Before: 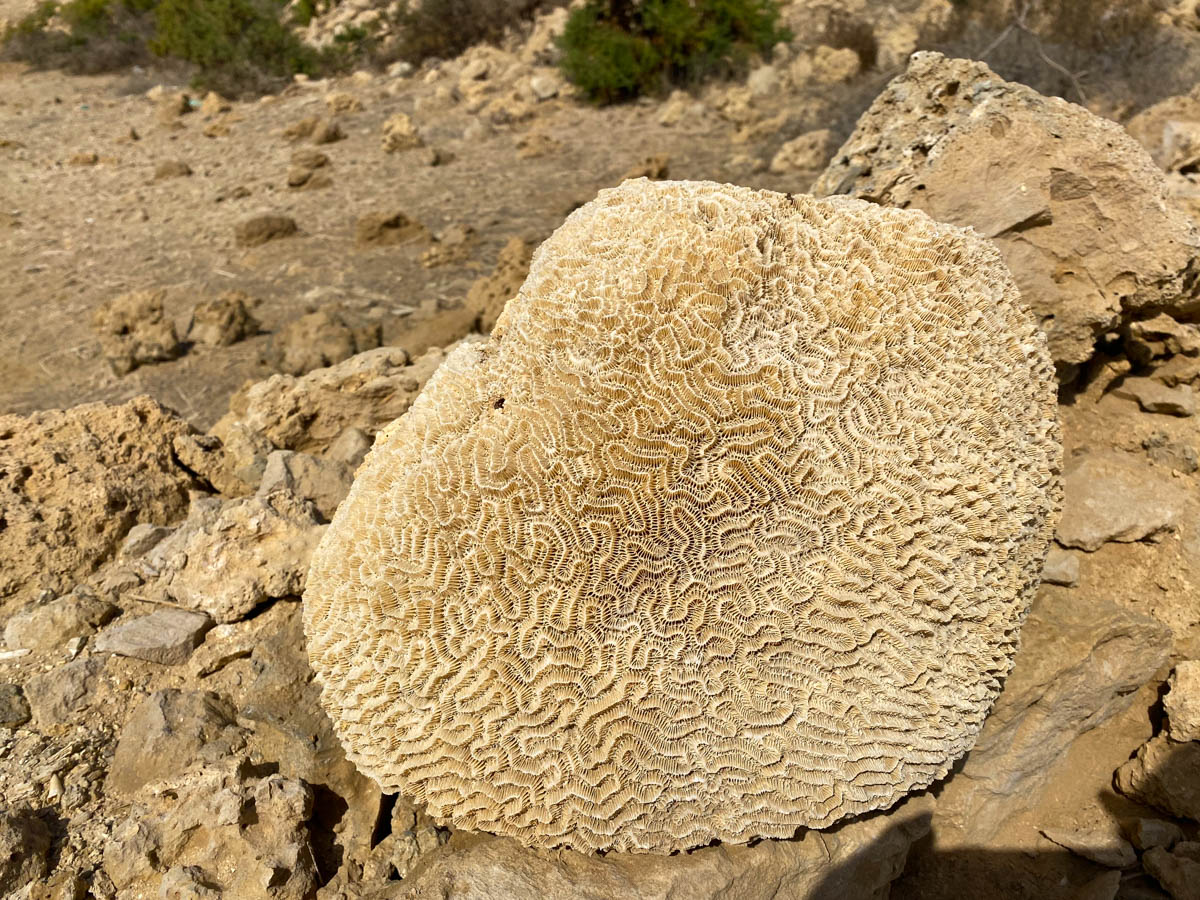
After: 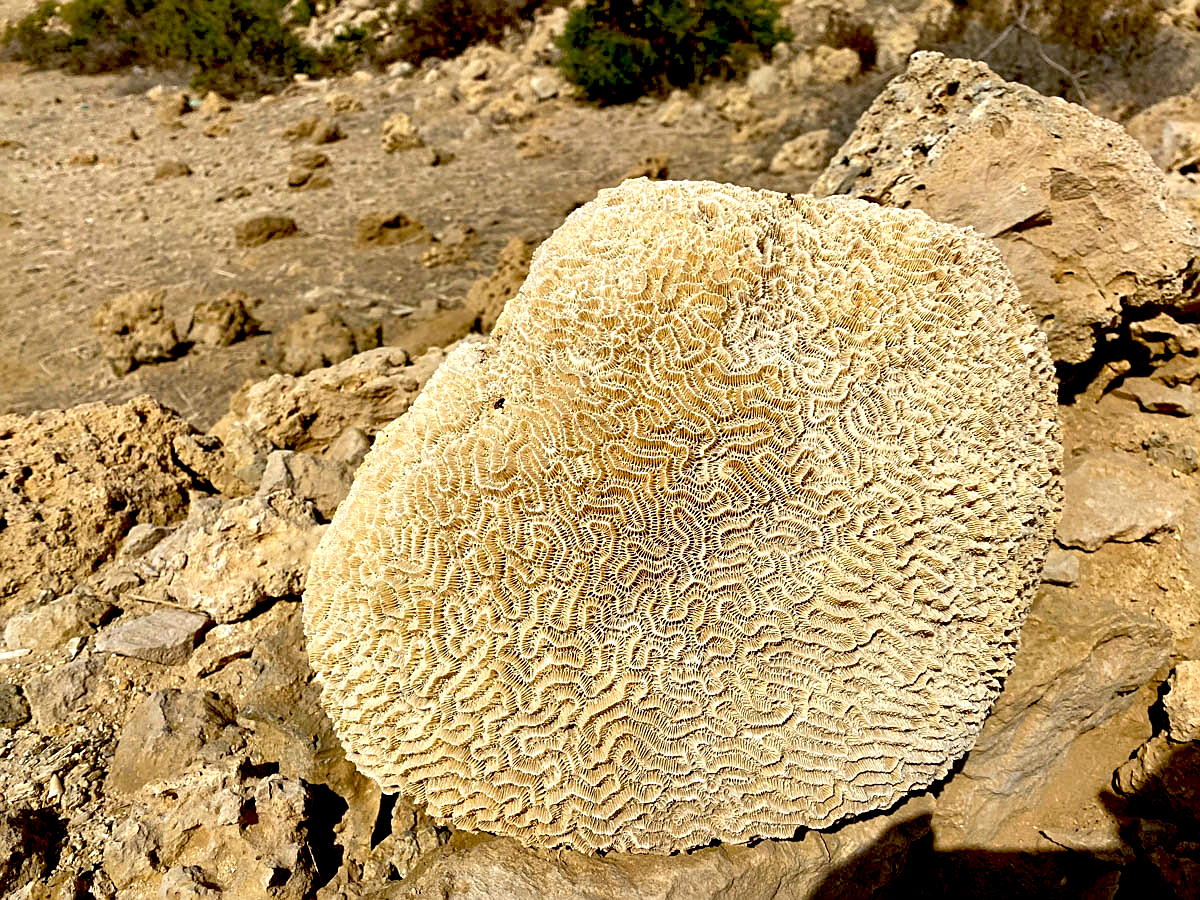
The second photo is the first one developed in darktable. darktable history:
sharpen: on, module defaults
exposure: black level correction 0.031, exposure 0.304 EV, compensate highlight preservation false
